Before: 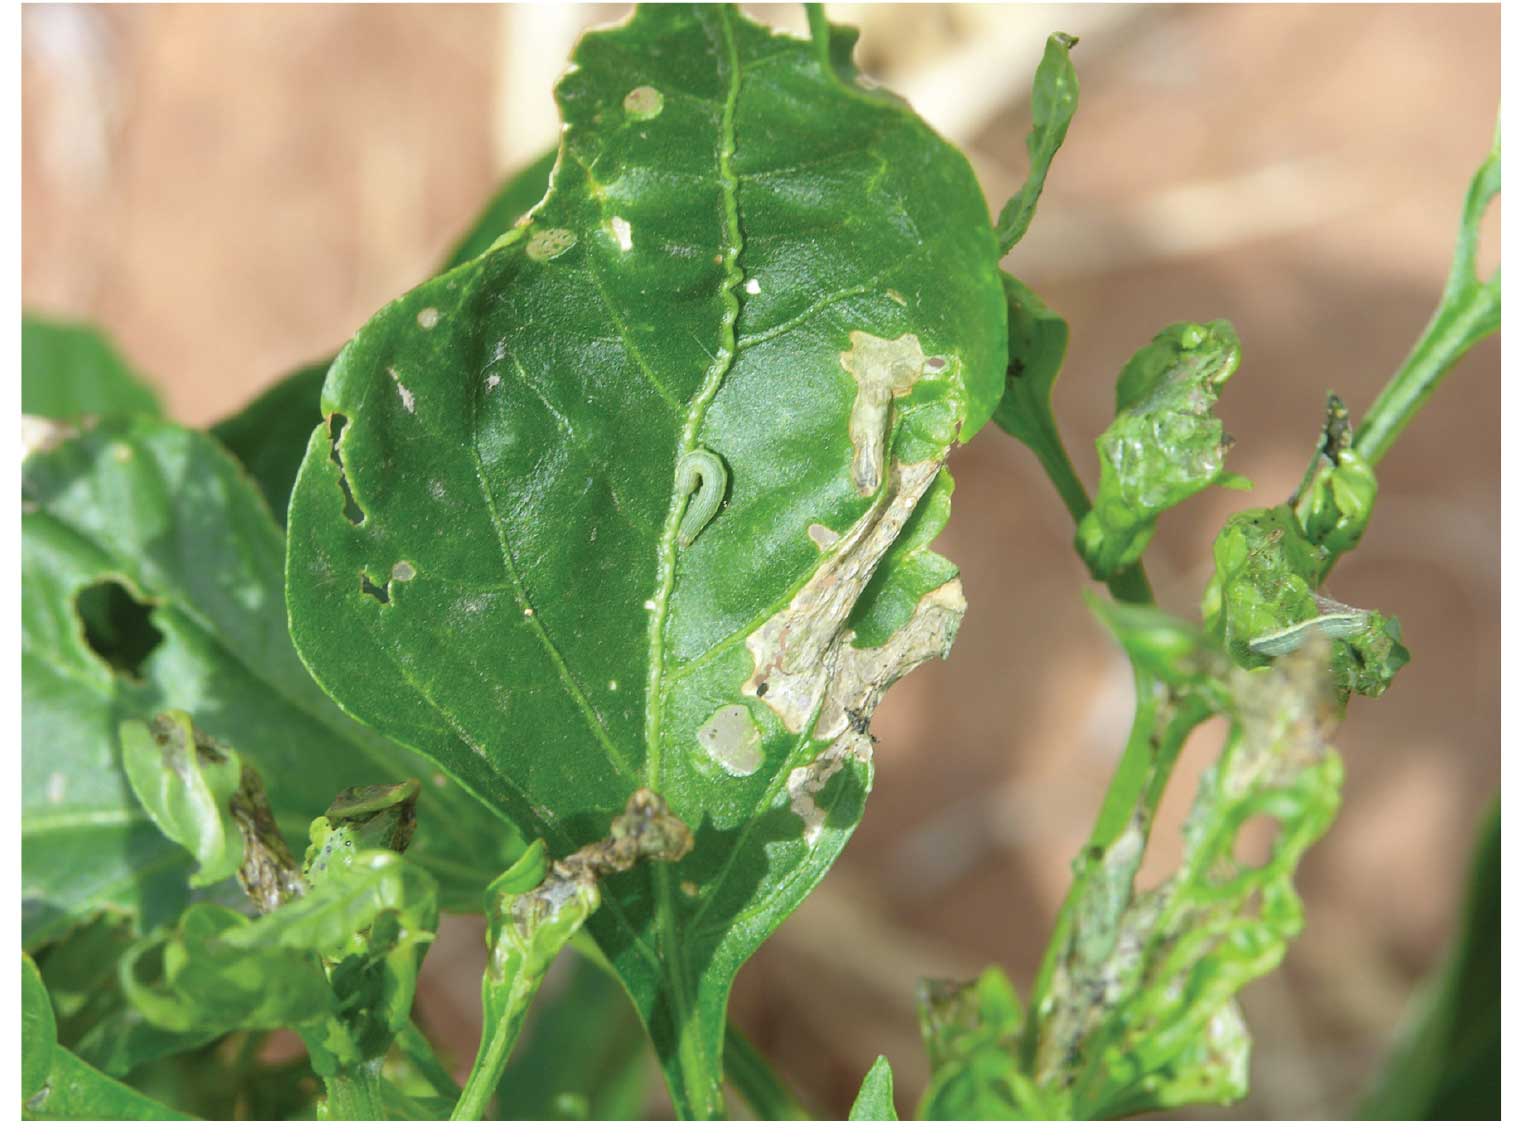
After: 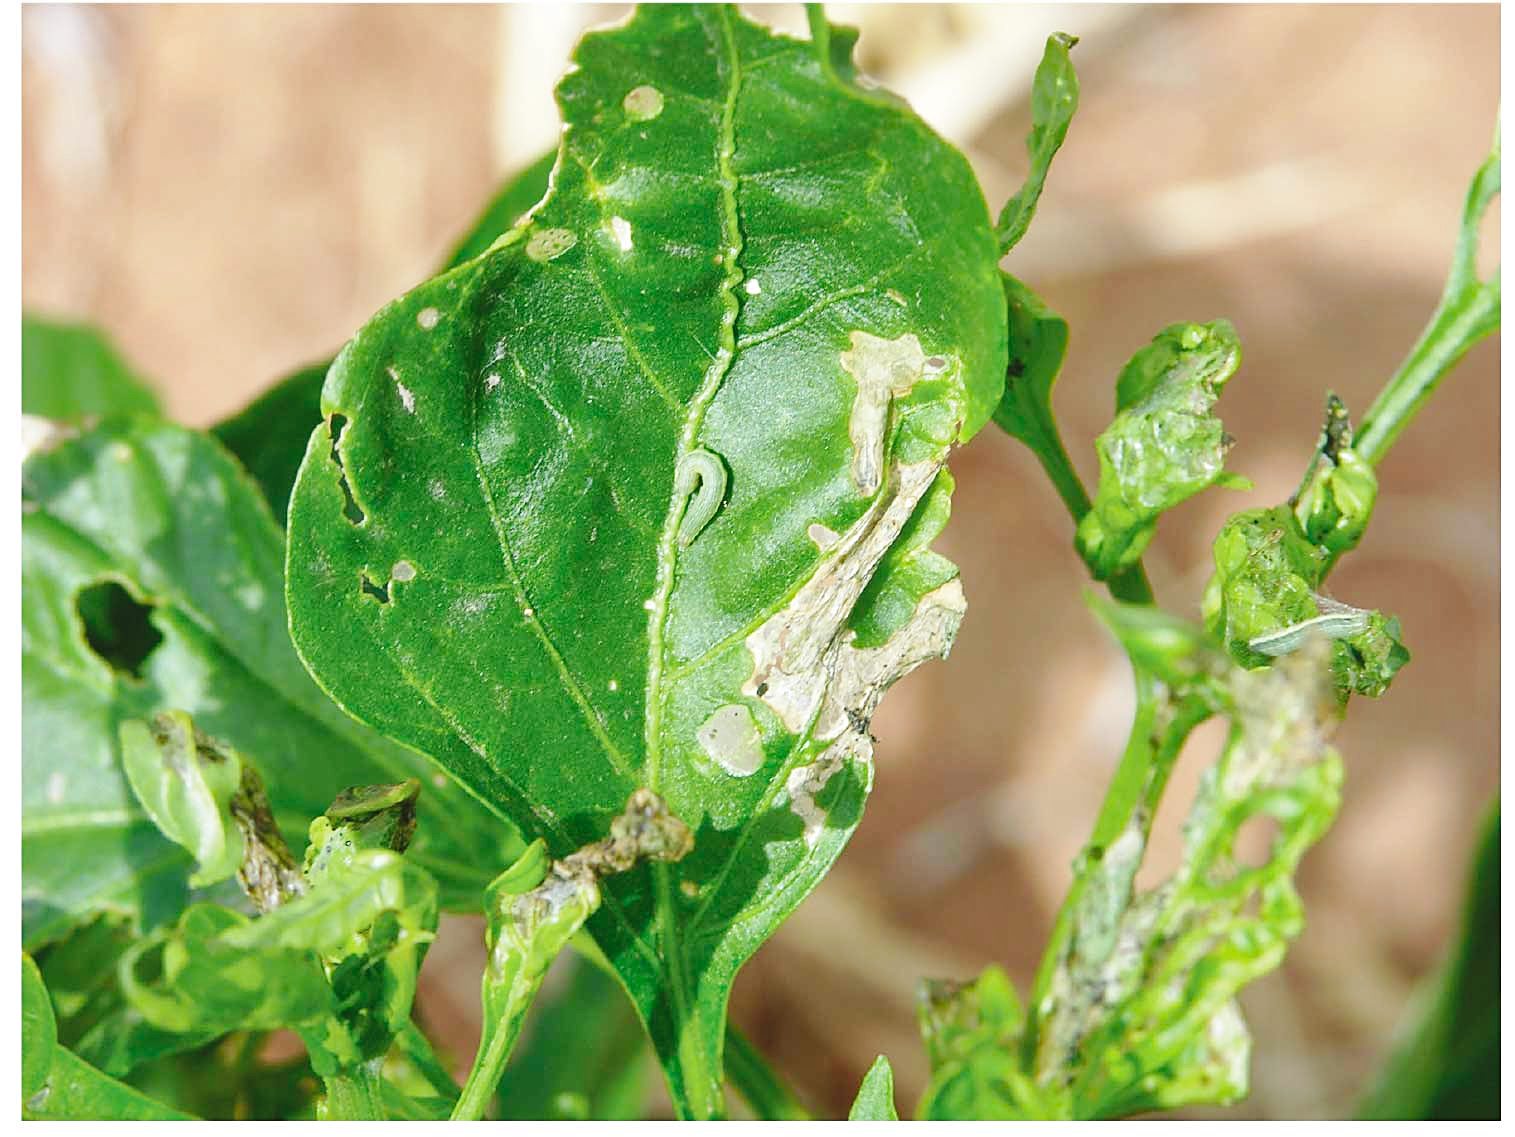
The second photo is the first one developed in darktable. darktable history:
color balance rgb: on, module defaults
sharpen: on, module defaults
base curve: curves: ch0 [(0, 0) (0.036, 0.025) (0.121, 0.166) (0.206, 0.329) (0.605, 0.79) (1, 1)], preserve colors none
shadows and highlights: on, module defaults
white balance: emerald 1
